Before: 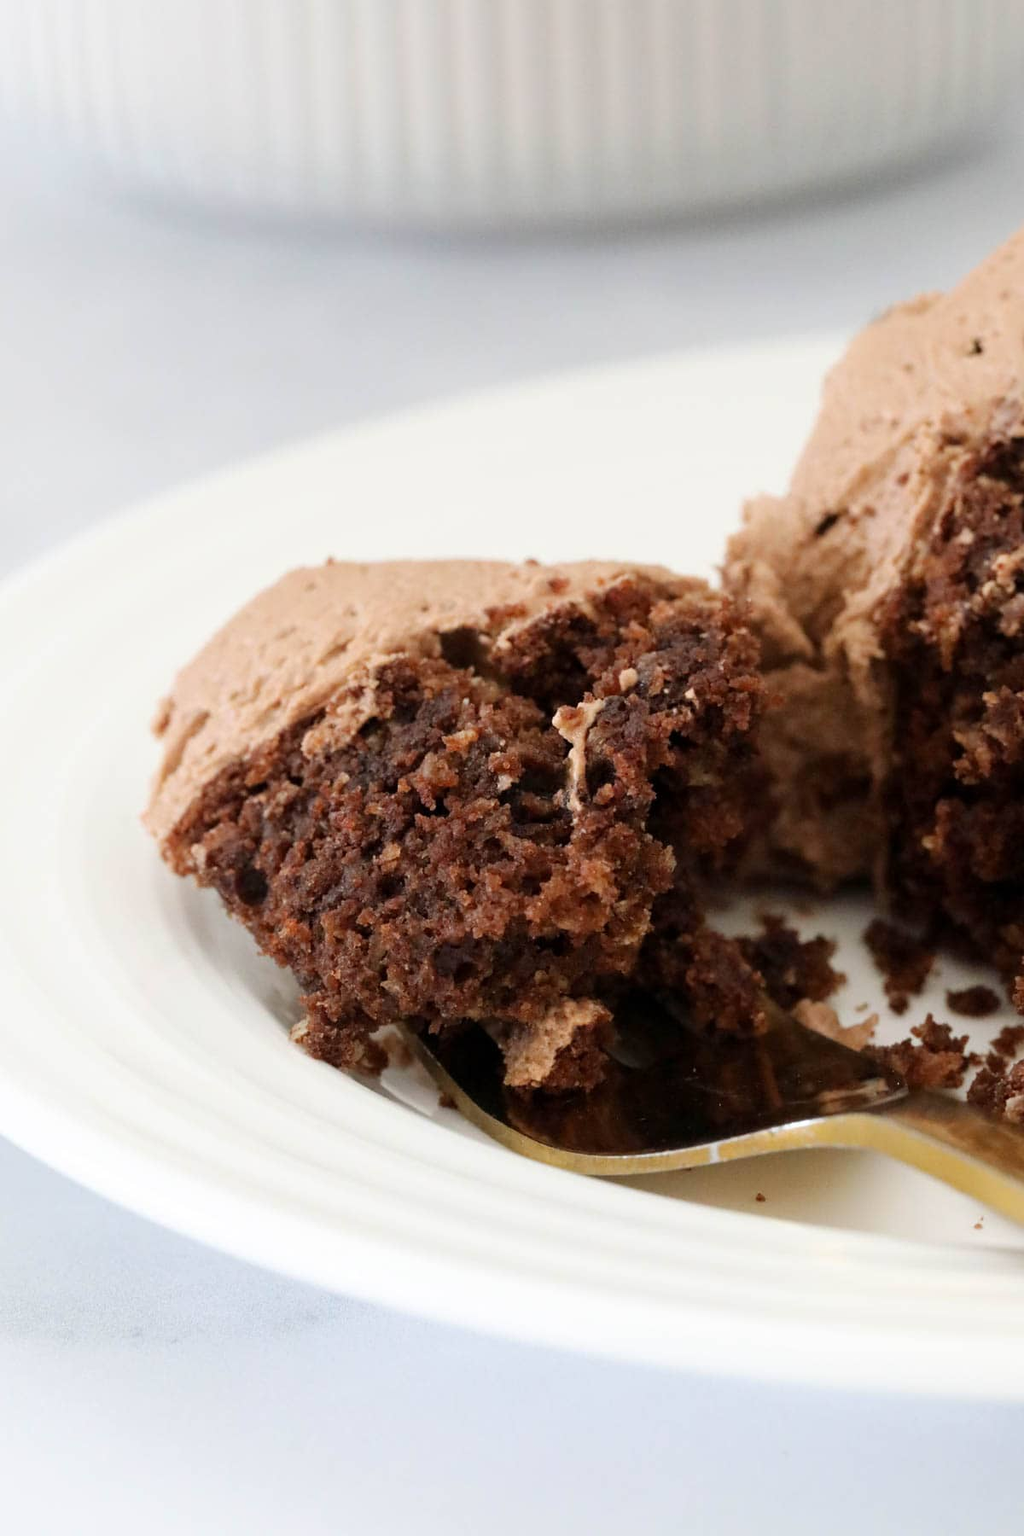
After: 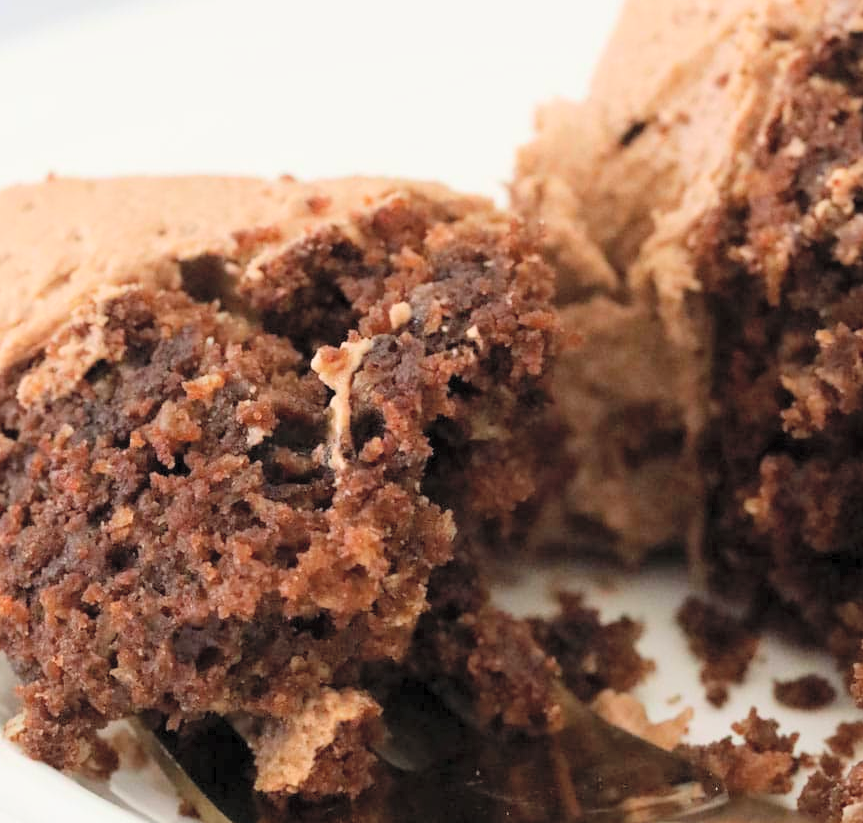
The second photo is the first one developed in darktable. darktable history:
contrast brightness saturation: contrast 0.097, brightness 0.309, saturation 0.148
crop and rotate: left 28.072%, top 26.725%, bottom 27.543%
